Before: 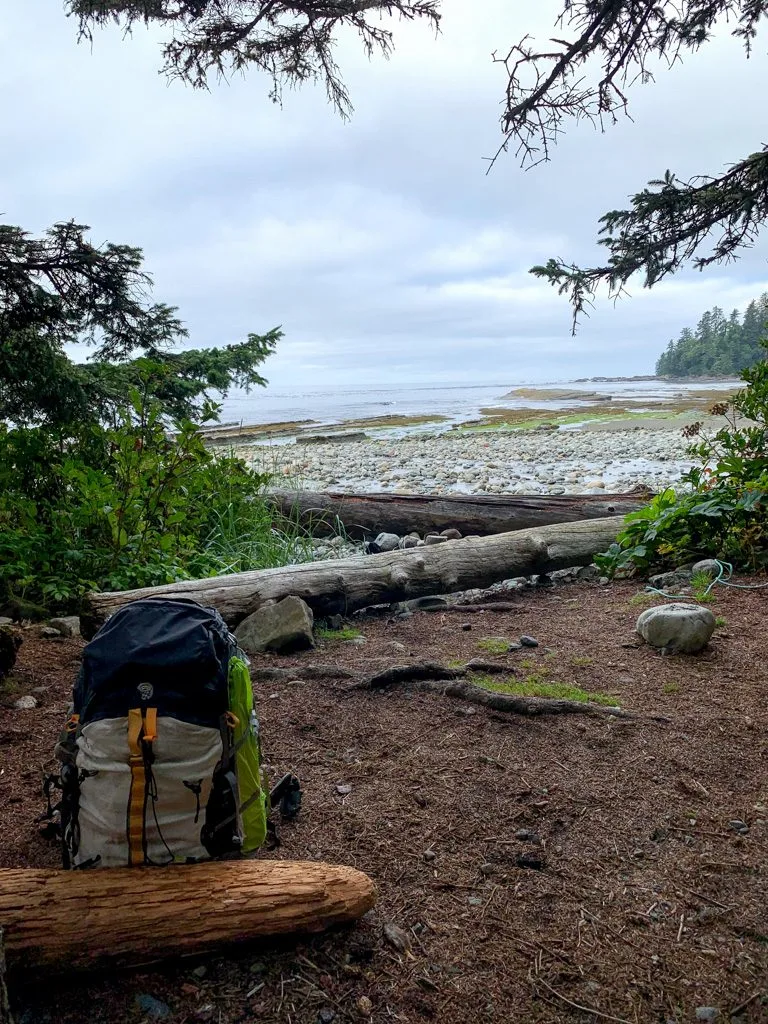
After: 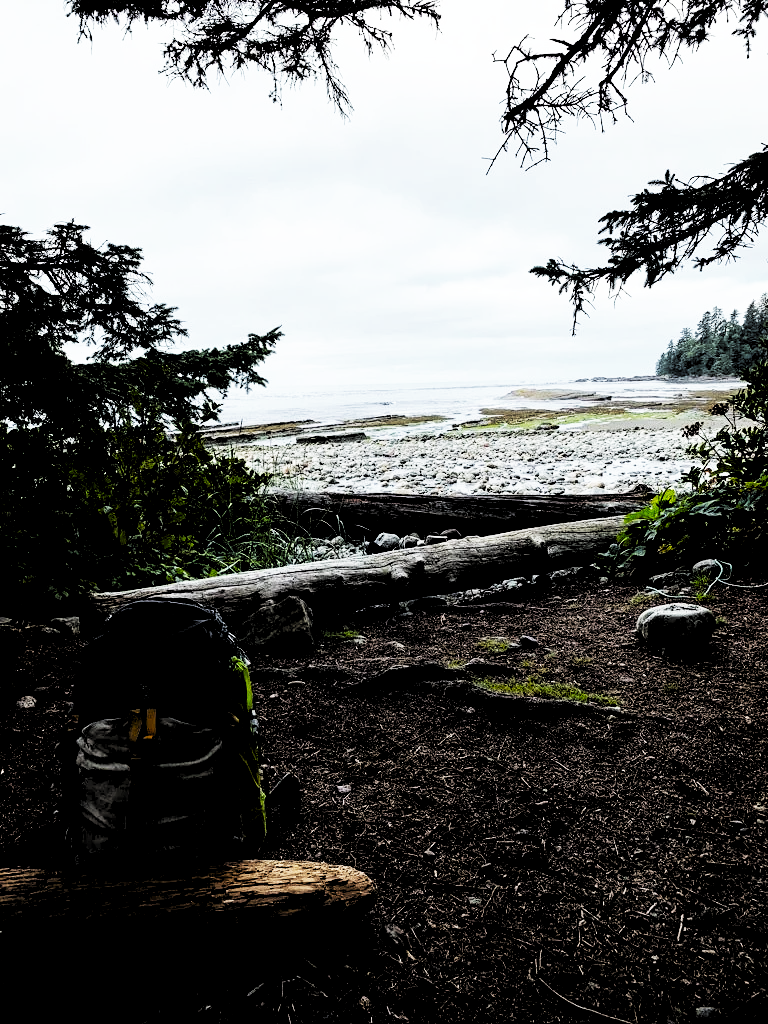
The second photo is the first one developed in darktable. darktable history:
base curve: curves: ch0 [(0, 0) (0.012, 0.01) (0.073, 0.168) (0.31, 0.711) (0.645, 0.957) (1, 1)], preserve colors none
levels: levels [0.514, 0.759, 1]
color balance: output saturation 120%
